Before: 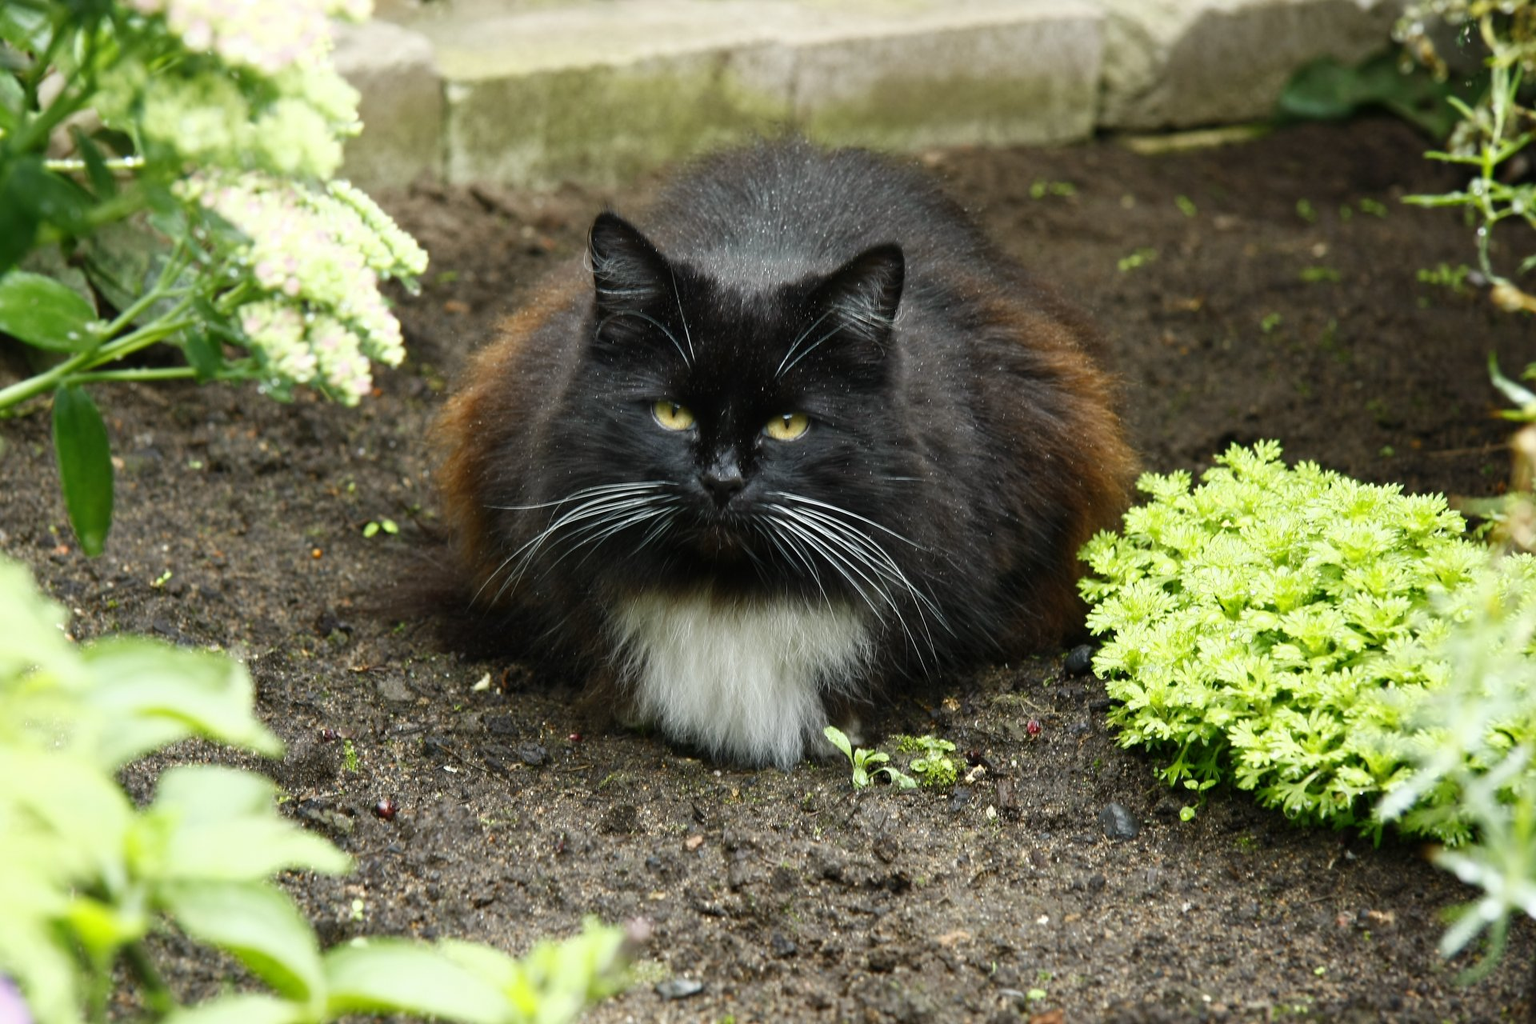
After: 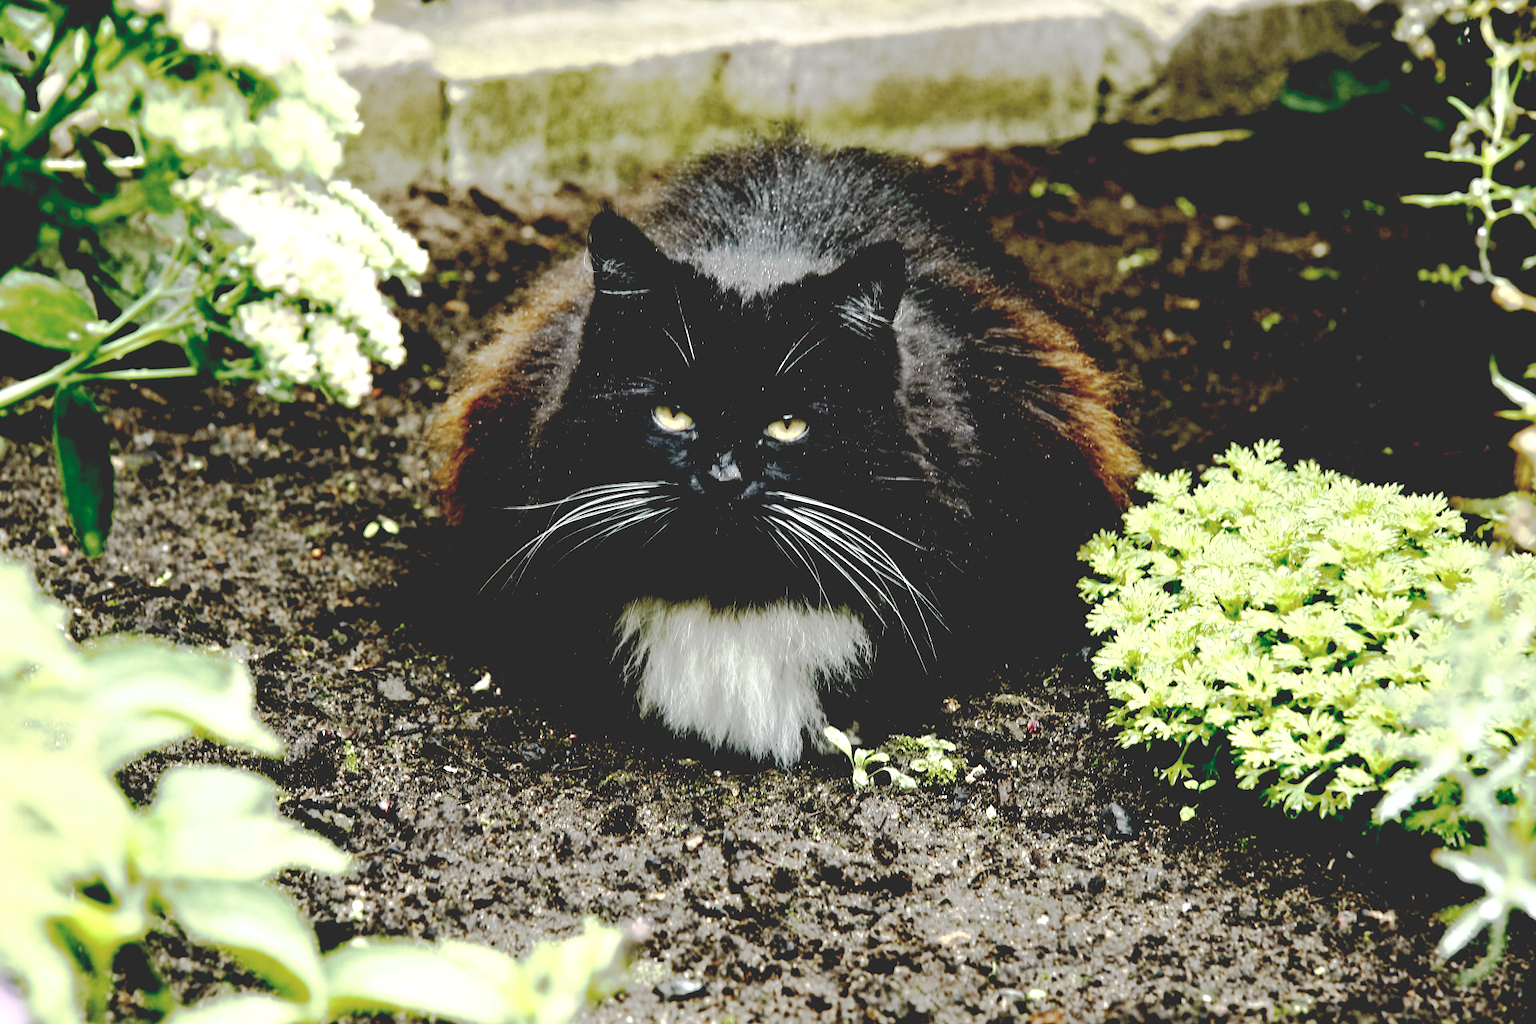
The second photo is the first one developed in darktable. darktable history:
contrast equalizer: octaves 7, y [[0.545, 0.572, 0.59, 0.59, 0.571, 0.545], [0.5 ×6], [0.5 ×6], [0 ×6], [0 ×6]]
contrast brightness saturation: contrast 0.063, brightness -0.013, saturation -0.23
base curve: curves: ch0 [(0.065, 0.026) (0.236, 0.358) (0.53, 0.546) (0.777, 0.841) (0.924, 0.992)], preserve colors none
exposure: black level correction 0.001, compensate highlight preservation false
